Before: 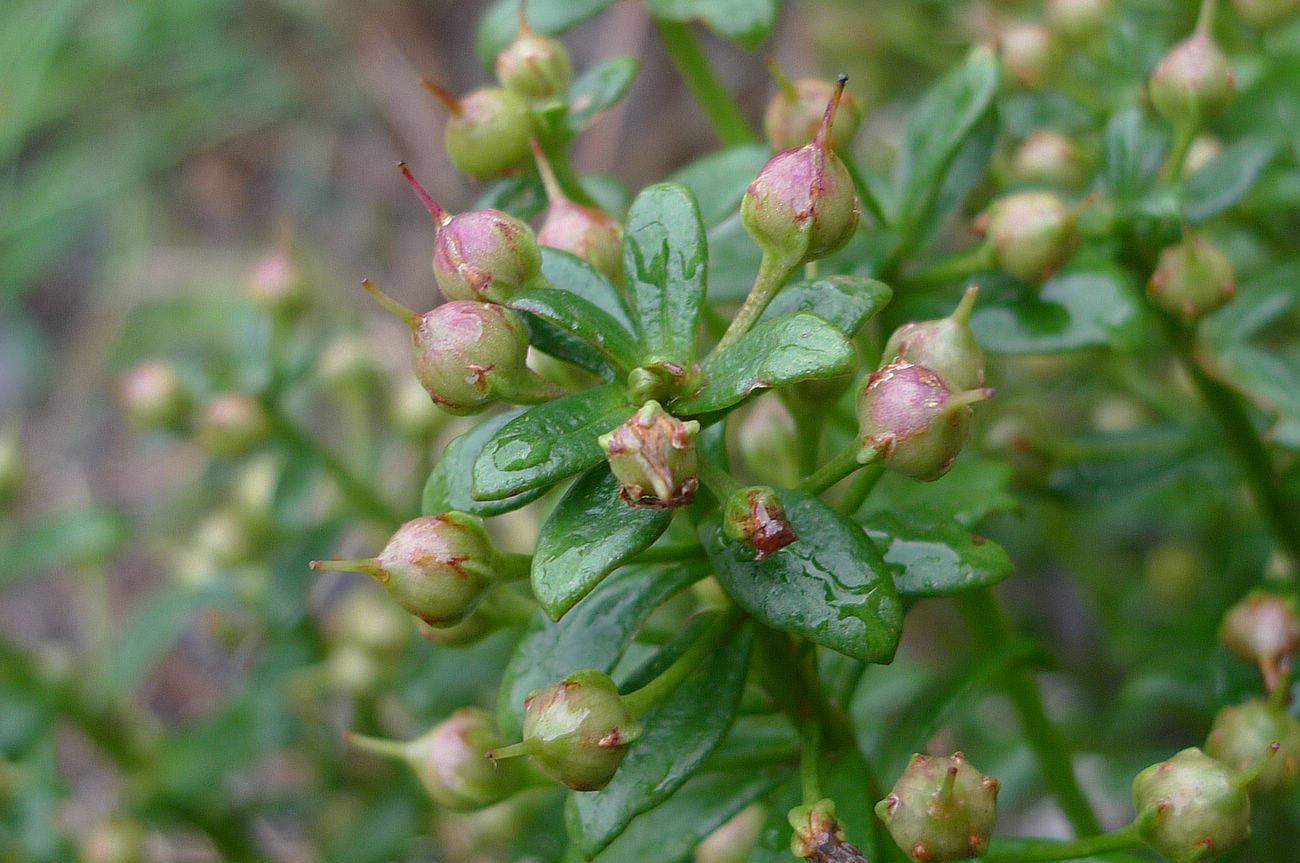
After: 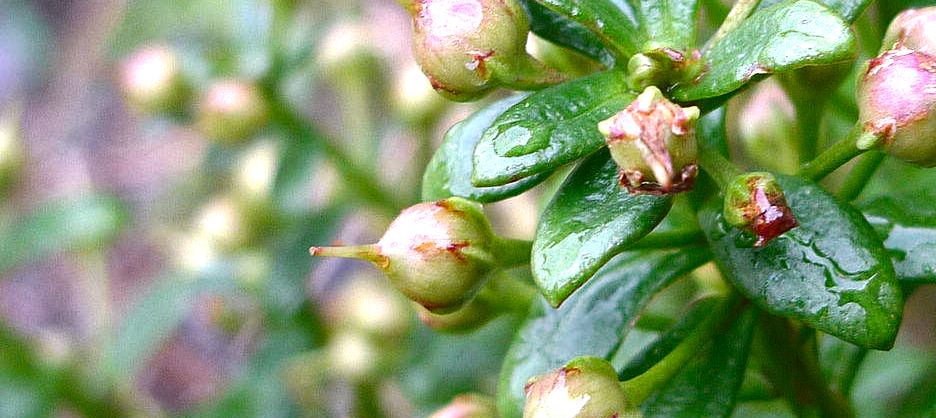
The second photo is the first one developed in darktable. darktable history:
crop: top 36.498%, right 27.964%, bottom 14.995%
contrast brightness saturation: contrast 0.07, brightness -0.13, saturation 0.06
local contrast: mode bilateral grid, contrast 20, coarseness 50, detail 120%, midtone range 0.2
white balance: red 1.066, blue 1.119
exposure: exposure 1 EV, compensate highlight preservation false
